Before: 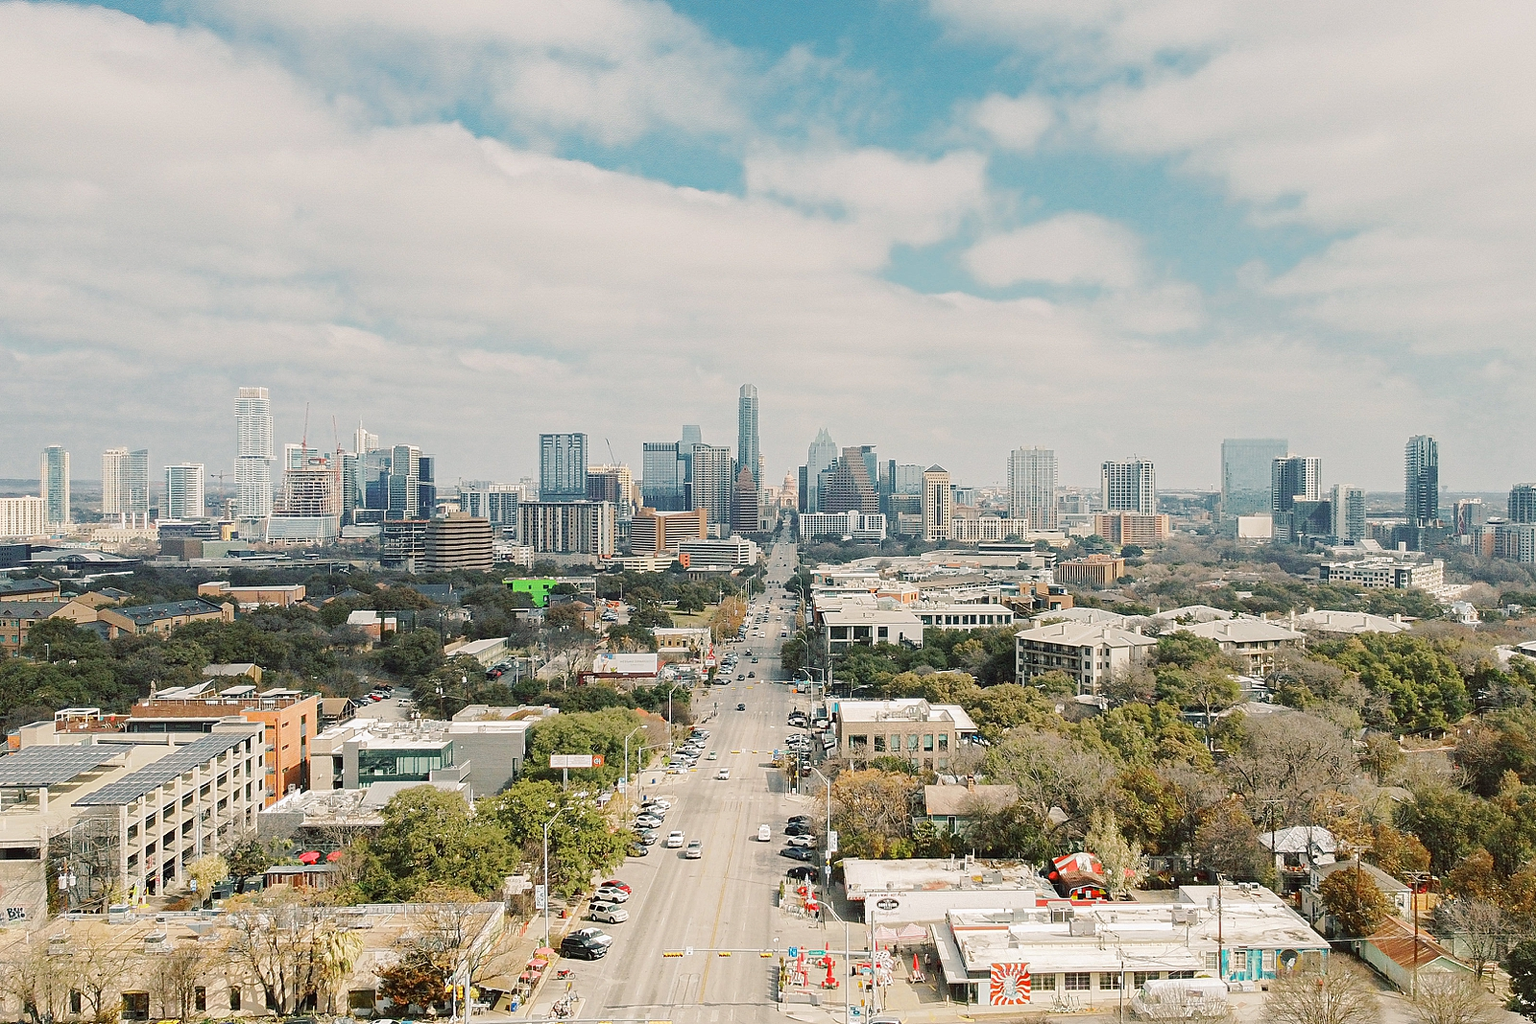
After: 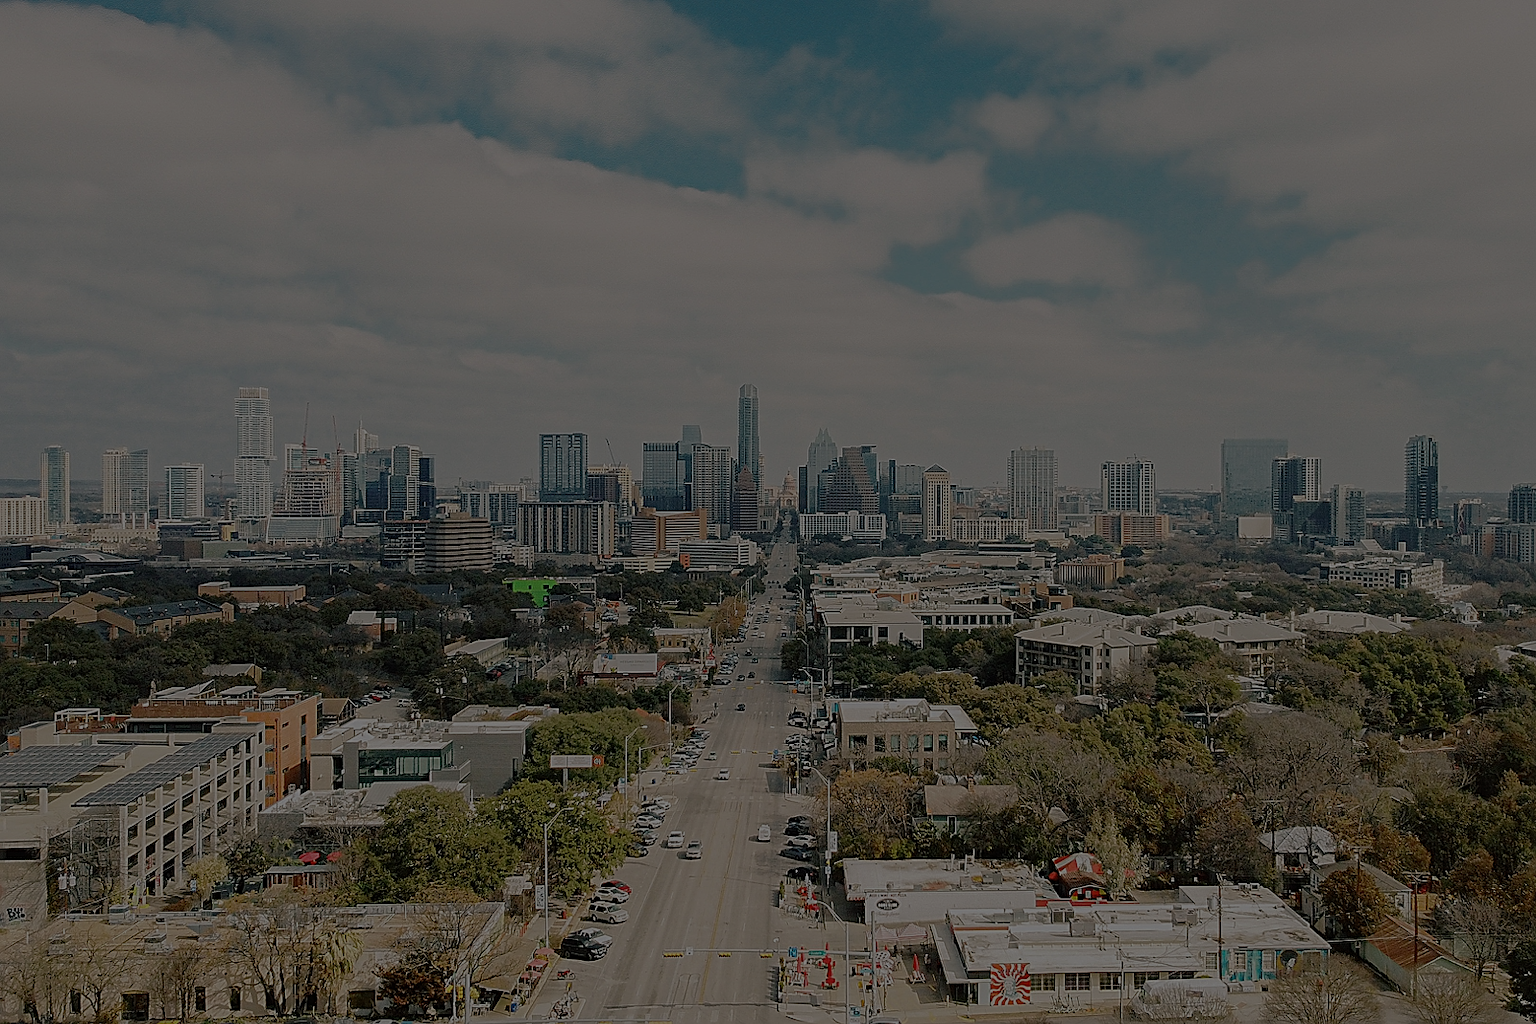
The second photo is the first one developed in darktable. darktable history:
exposure: exposure -2.446 EV, compensate highlight preservation false
sharpen: on, module defaults
